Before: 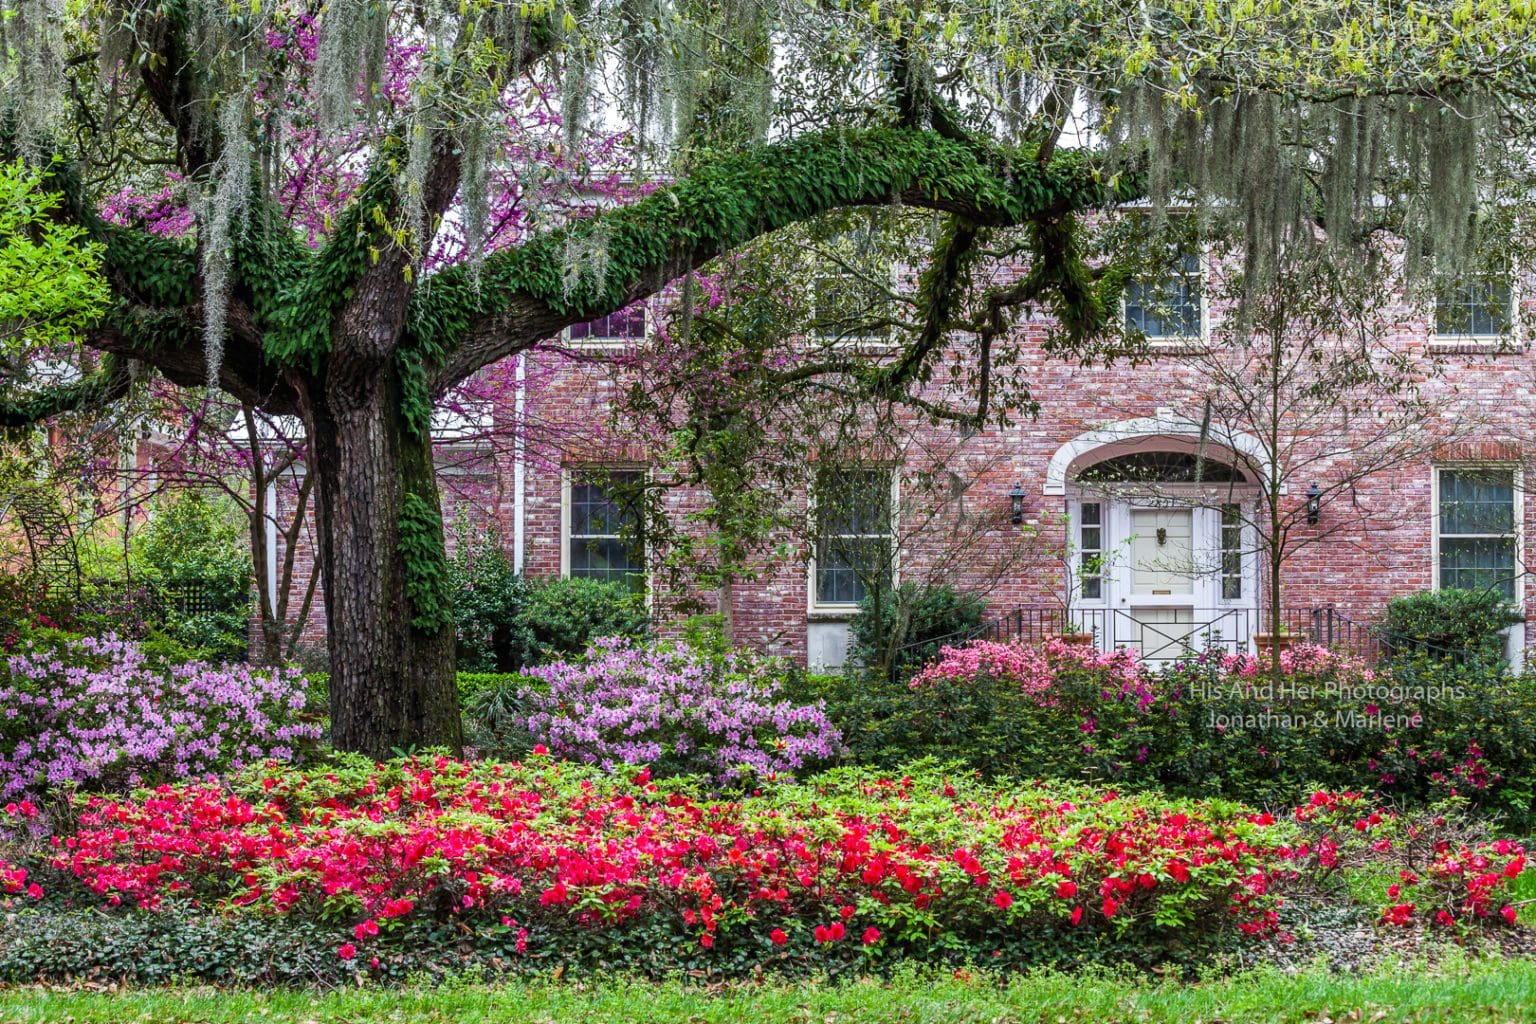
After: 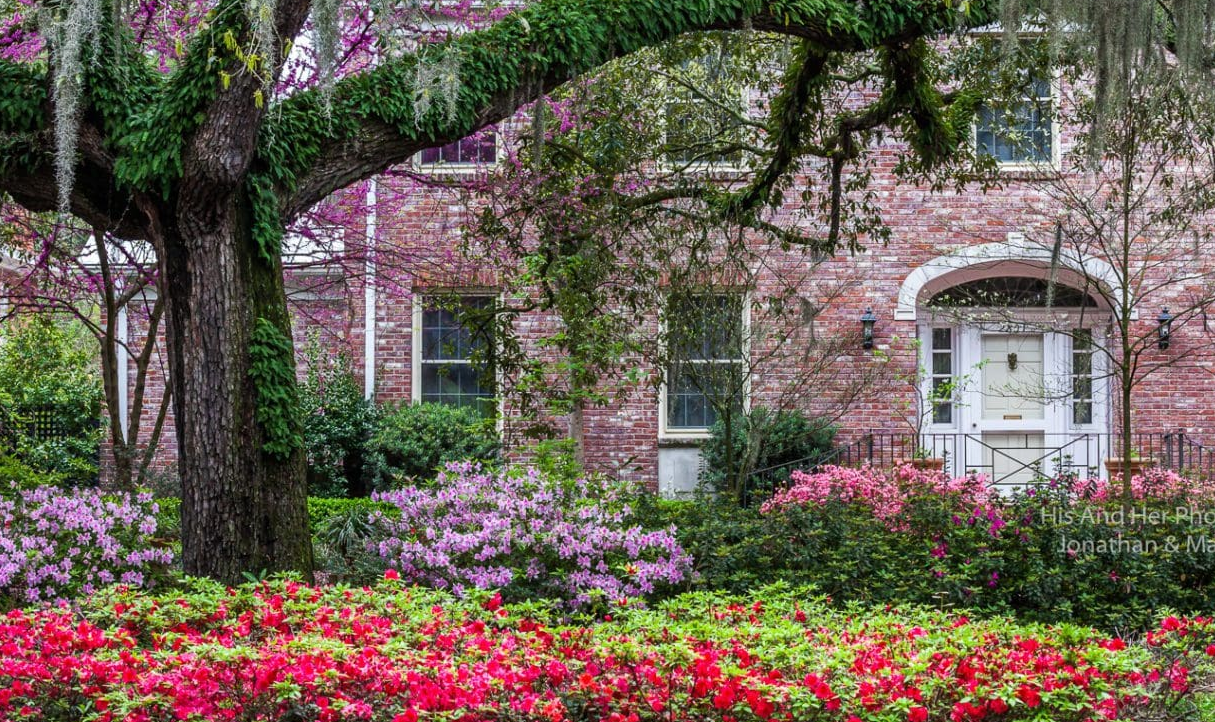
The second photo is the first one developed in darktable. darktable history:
crop: left 9.745%, top 17.102%, right 11.112%, bottom 12.316%
